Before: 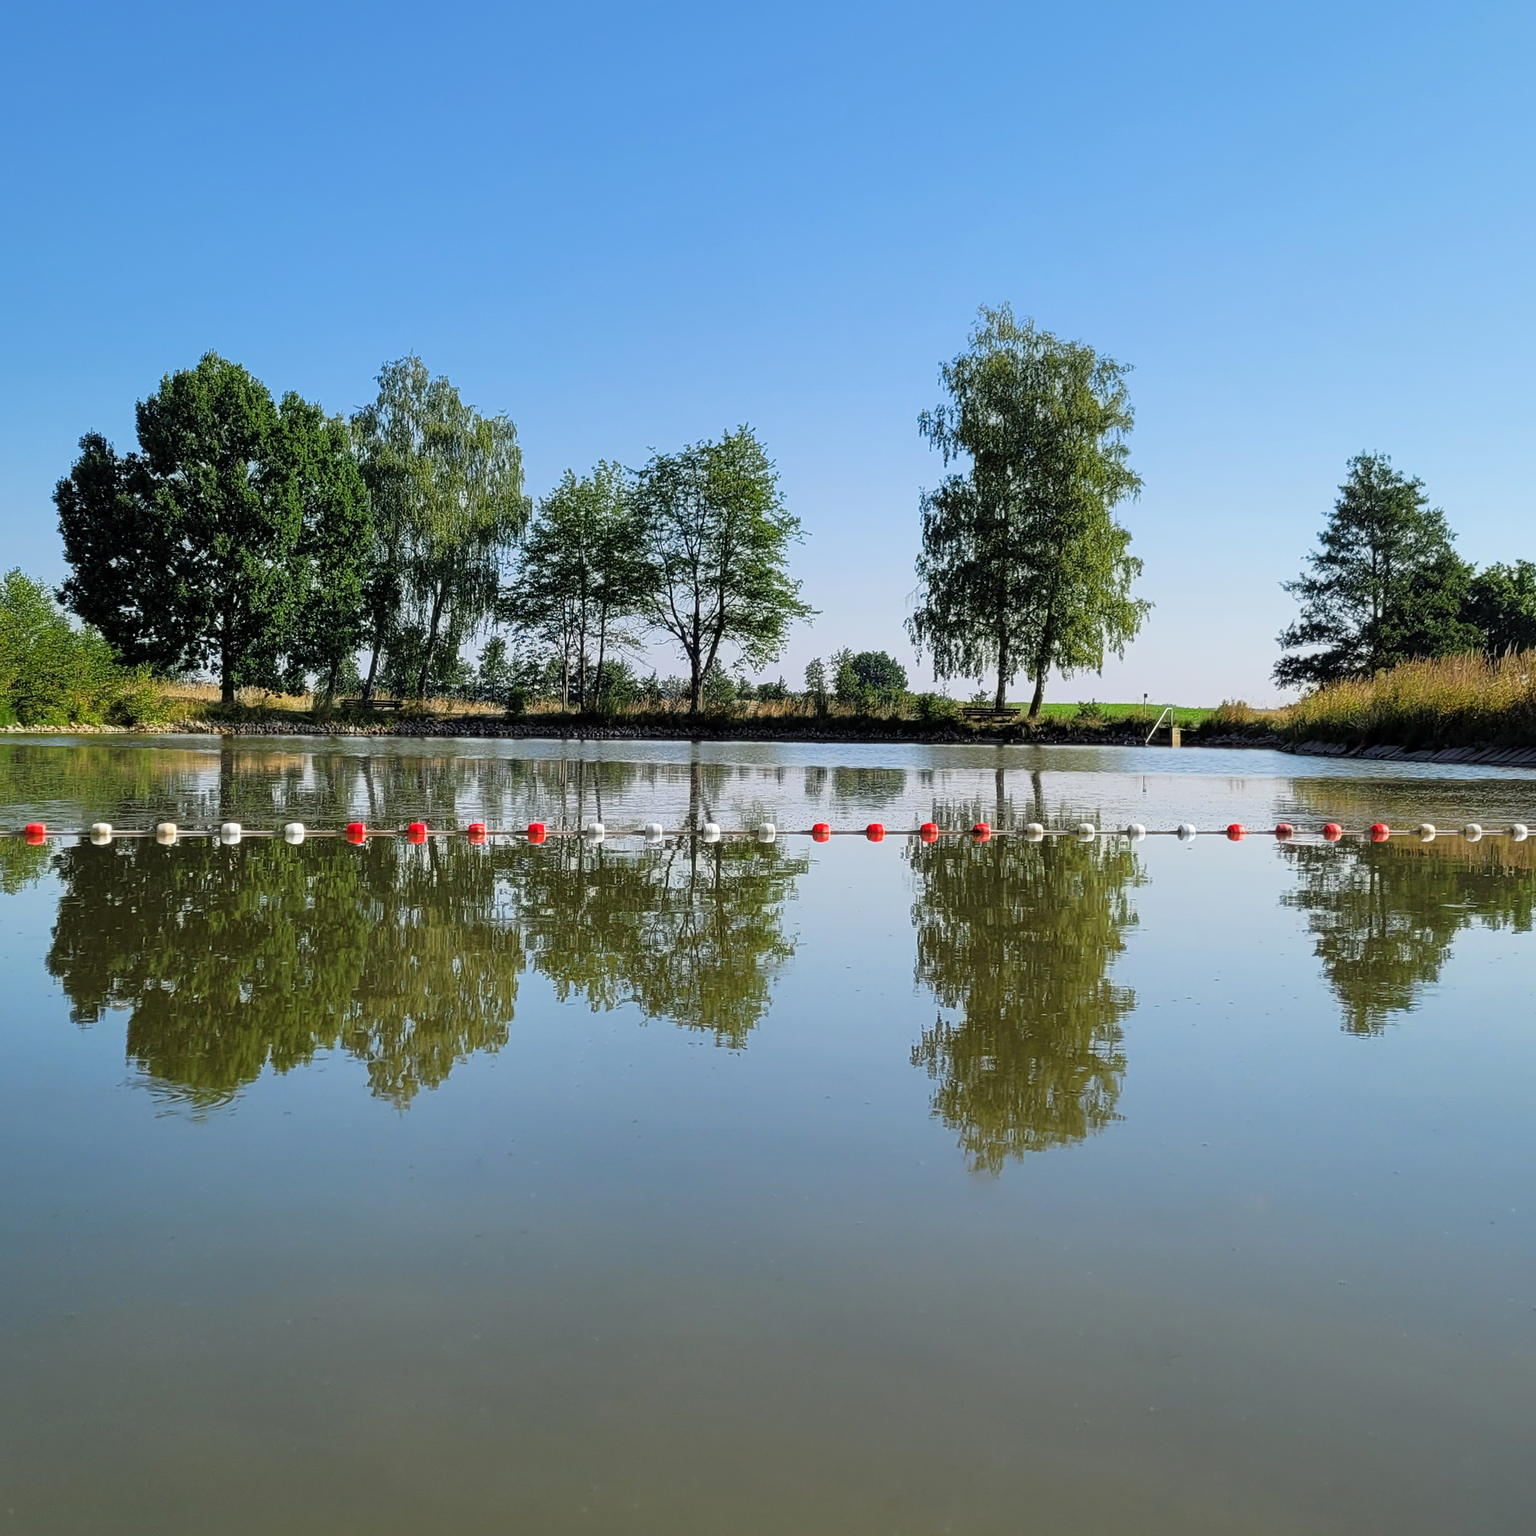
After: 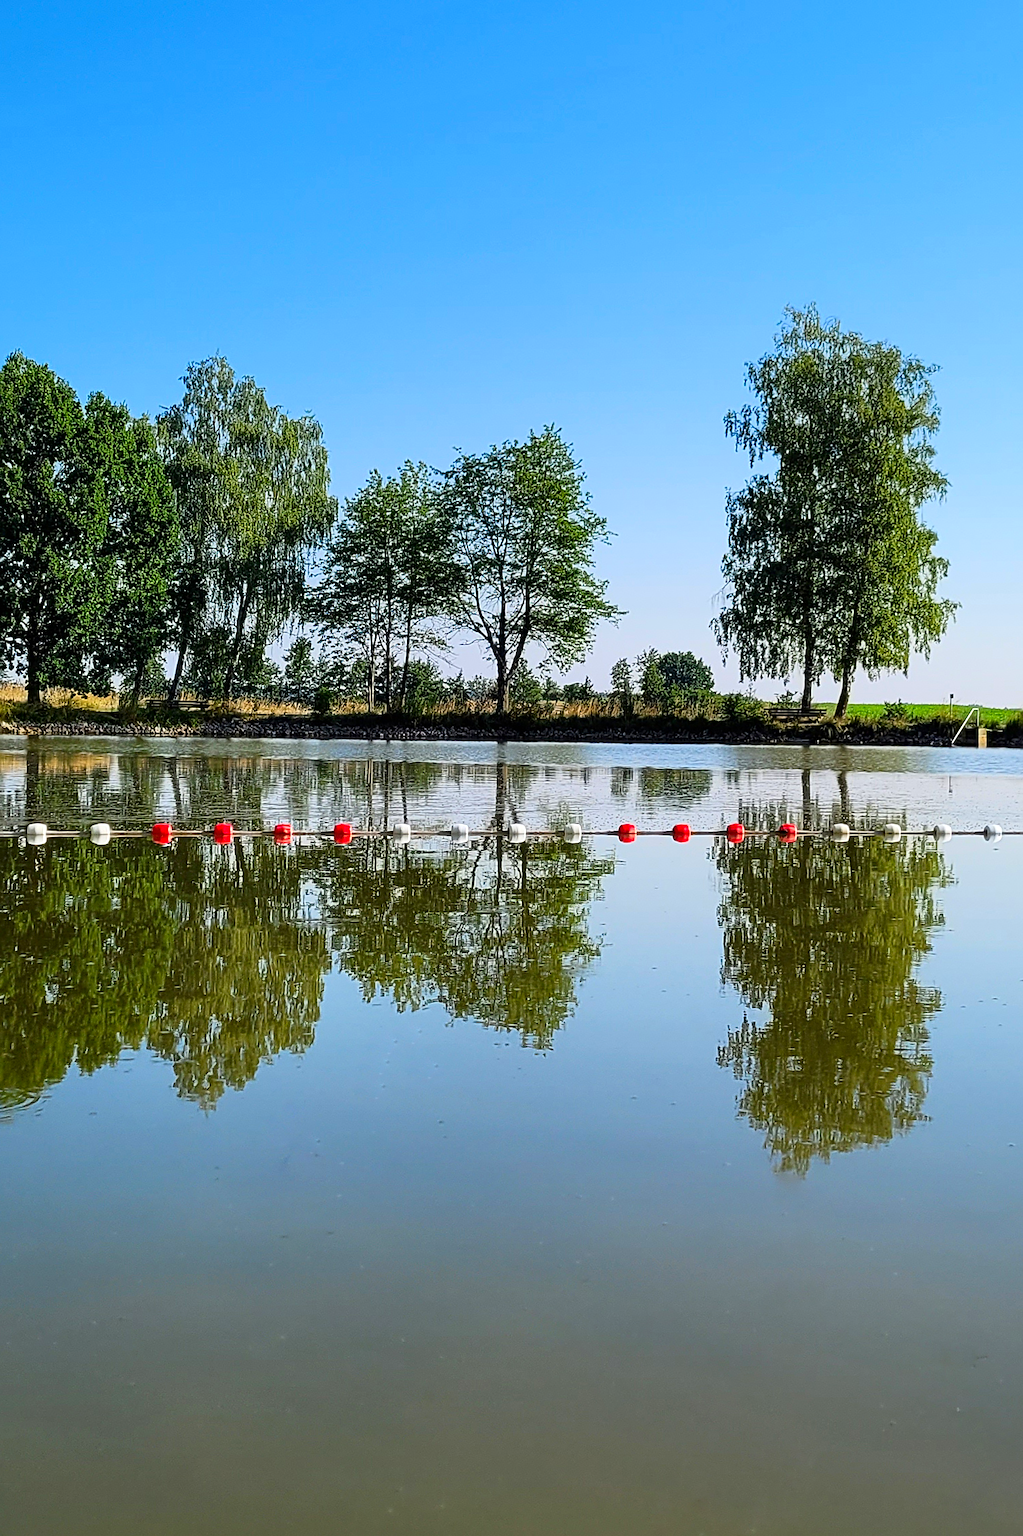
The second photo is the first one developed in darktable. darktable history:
sharpen: on, module defaults
contrast brightness saturation: contrast 0.16, saturation 0.32
crop and rotate: left 12.673%, right 20.66%
